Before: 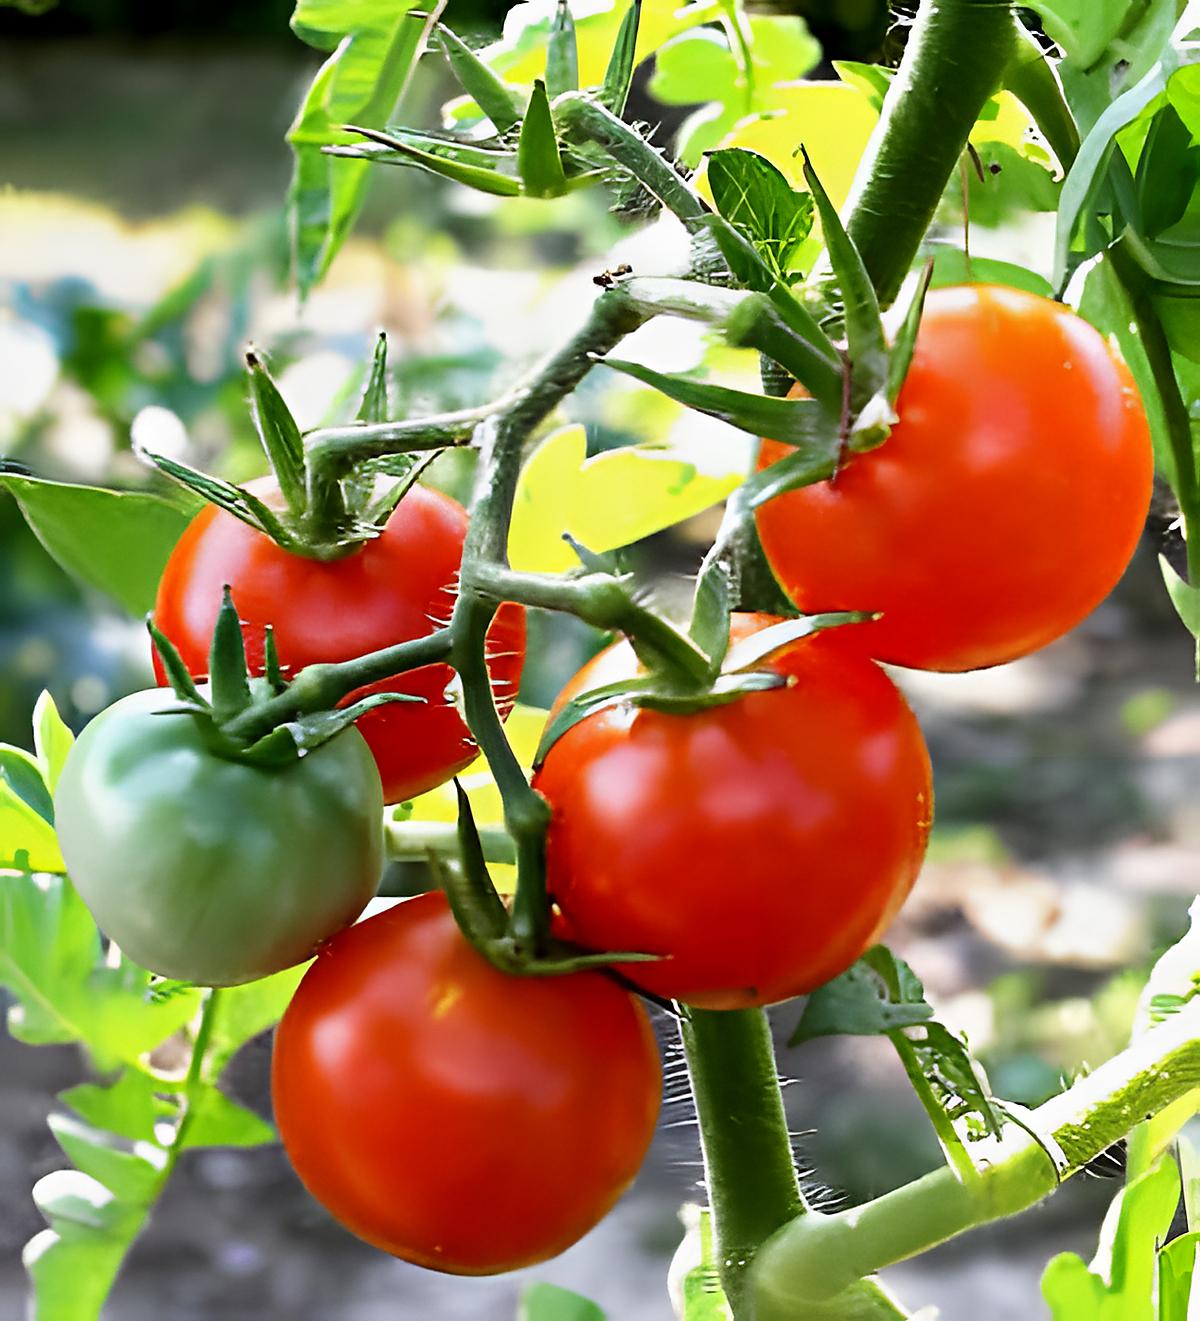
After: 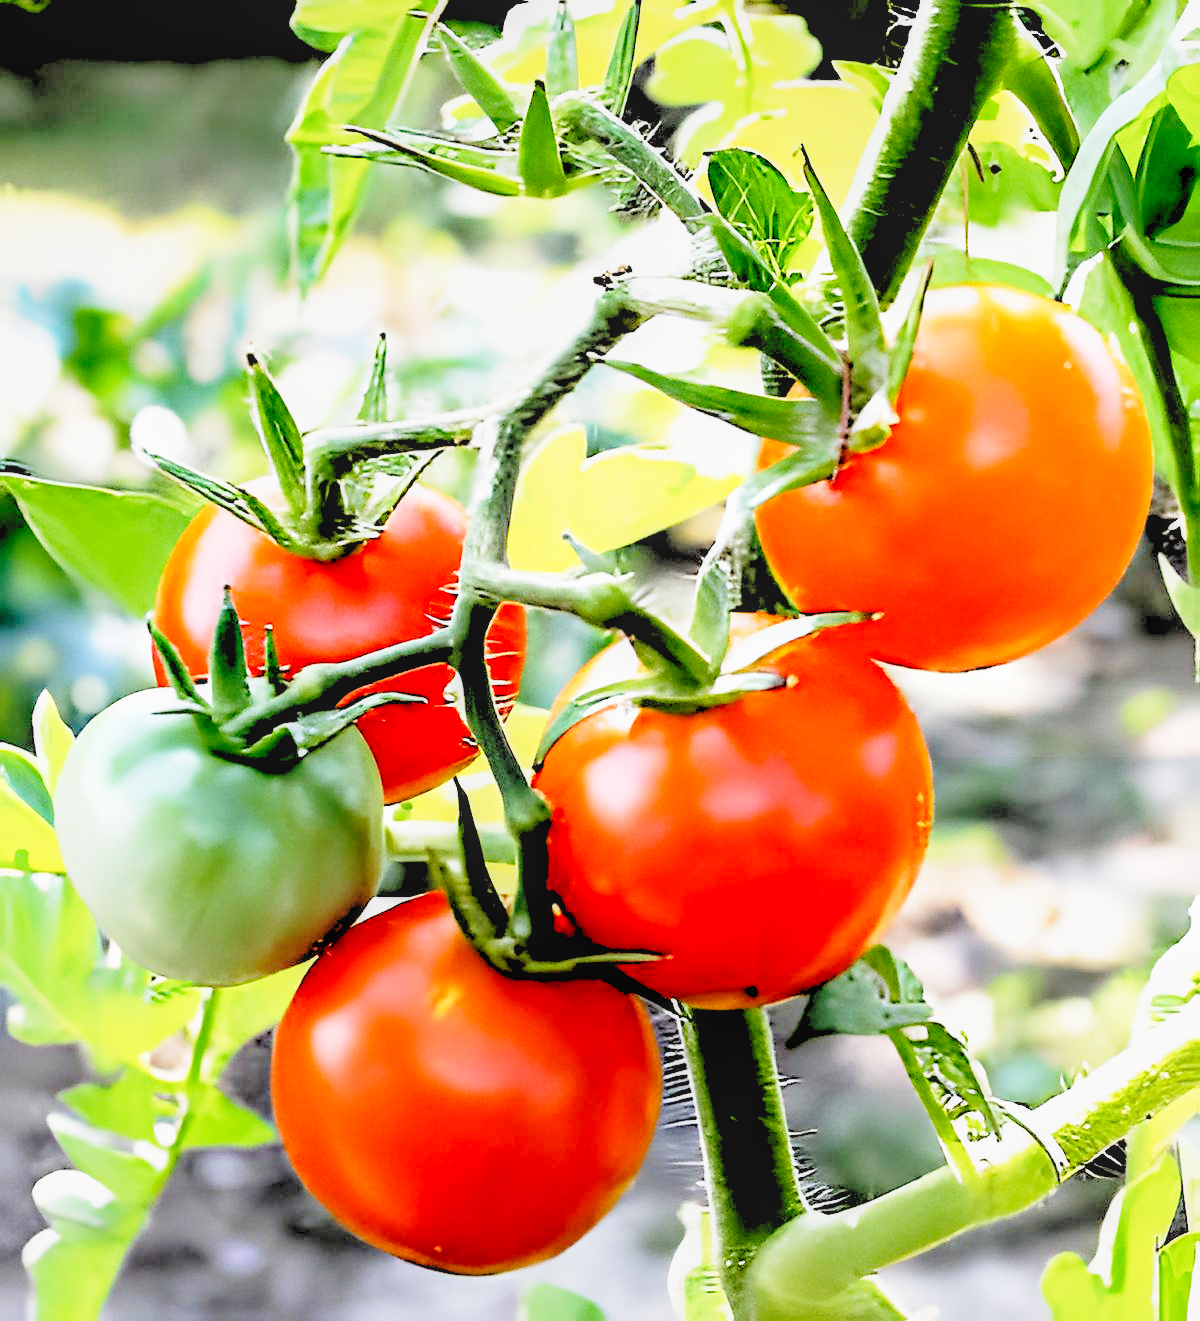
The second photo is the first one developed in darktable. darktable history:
local contrast: detail 110%
graduated density: rotation -180°, offset 24.95
rgb levels: levels [[0.027, 0.429, 0.996], [0, 0.5, 1], [0, 0.5, 1]]
base curve: curves: ch0 [(0, 0) (0.028, 0.03) (0.121, 0.232) (0.46, 0.748) (0.859, 0.968) (1, 1)], preserve colors none
